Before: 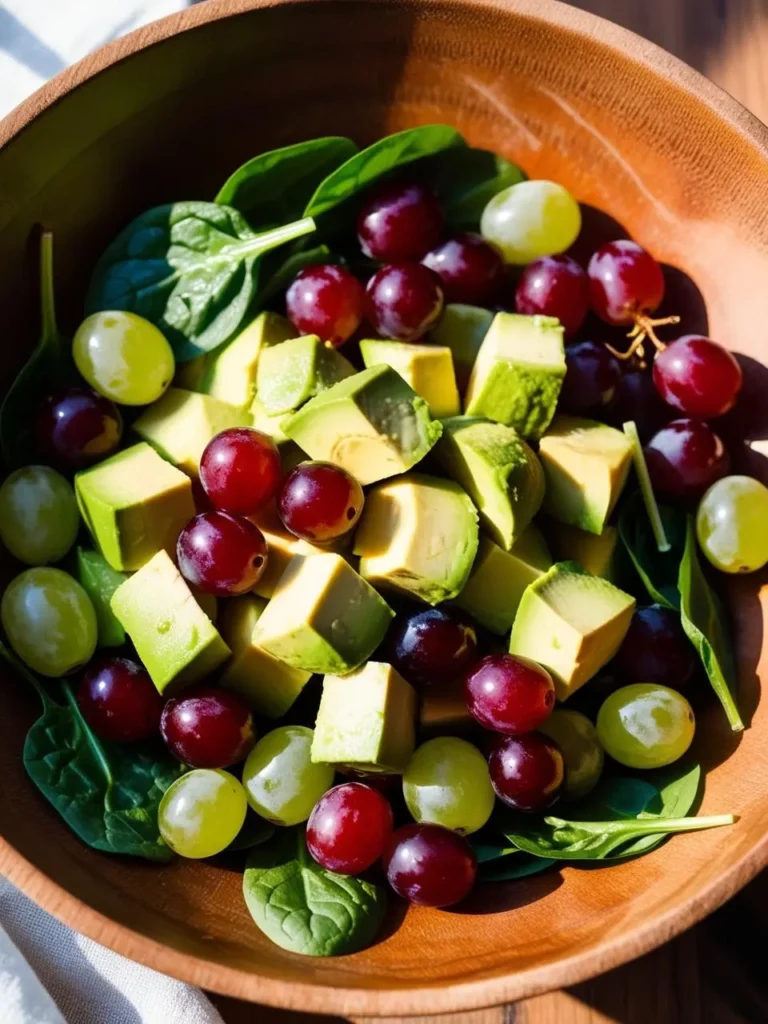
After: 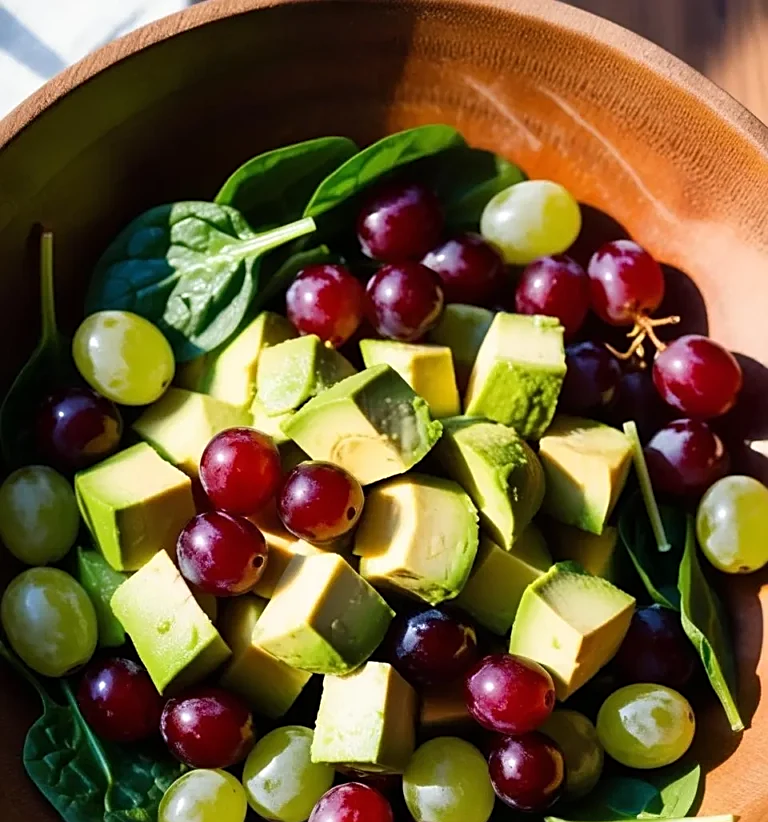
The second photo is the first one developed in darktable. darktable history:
crop: bottom 19.649%
sharpen: on, module defaults
